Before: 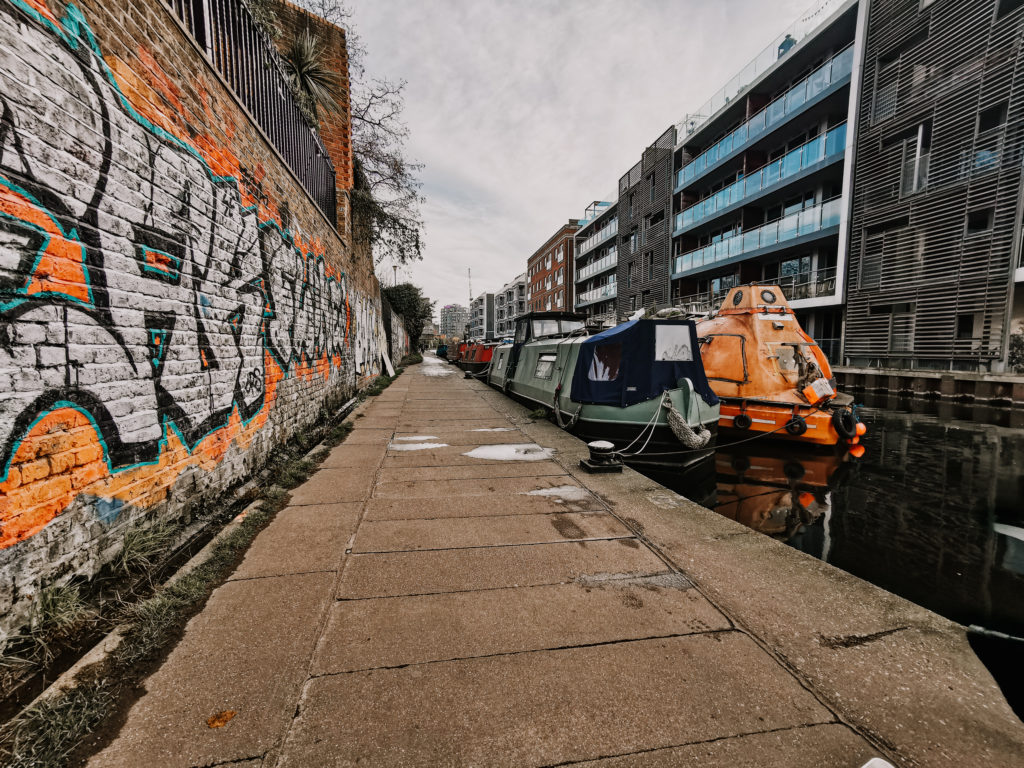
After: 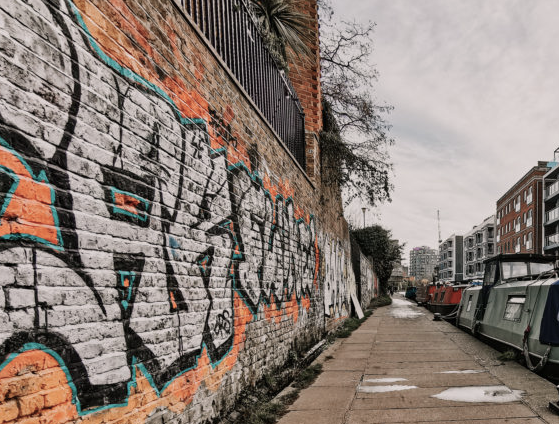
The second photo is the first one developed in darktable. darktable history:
color balance rgb: highlights gain › chroma 0.726%, highlights gain › hue 57.36°, perceptual saturation grading › global saturation -27.129%, global vibrance 10.052%
crop and rotate: left 3.047%, top 7.68%, right 42.278%, bottom 37.104%
